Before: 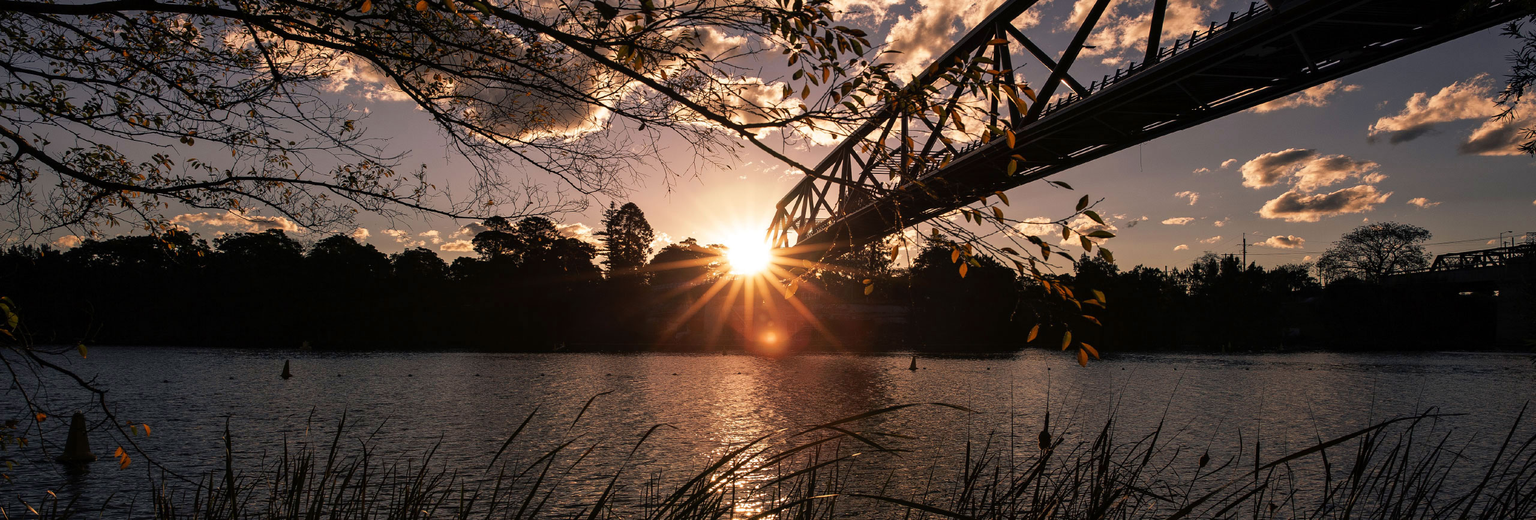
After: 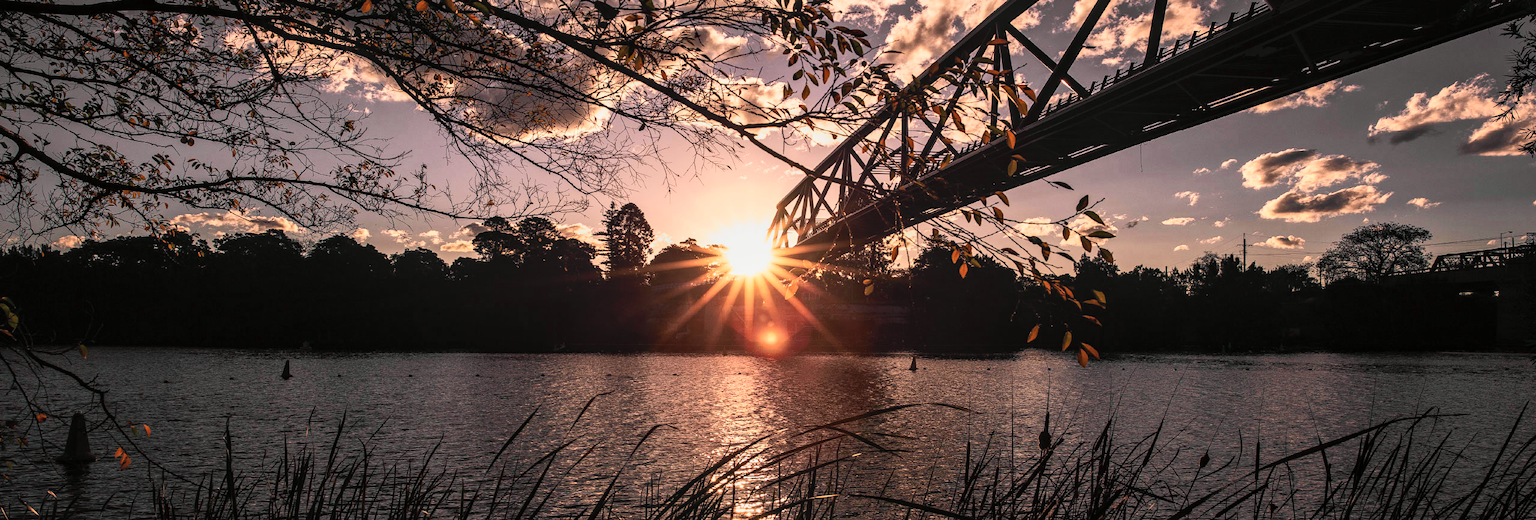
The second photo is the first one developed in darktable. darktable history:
local contrast: on, module defaults
tone curve: curves: ch0 [(0, 0.026) (0.172, 0.194) (0.398, 0.437) (0.469, 0.544) (0.612, 0.741) (0.845, 0.926) (1, 0.968)]; ch1 [(0, 0) (0.437, 0.453) (0.472, 0.467) (0.502, 0.502) (0.531, 0.546) (0.574, 0.583) (0.617, 0.64) (0.699, 0.749) (0.859, 0.919) (1, 1)]; ch2 [(0, 0) (0.33, 0.301) (0.421, 0.443) (0.476, 0.502) (0.511, 0.504) (0.553, 0.553) (0.595, 0.586) (0.664, 0.664) (1, 1)], color space Lab, independent channels, preserve colors none
